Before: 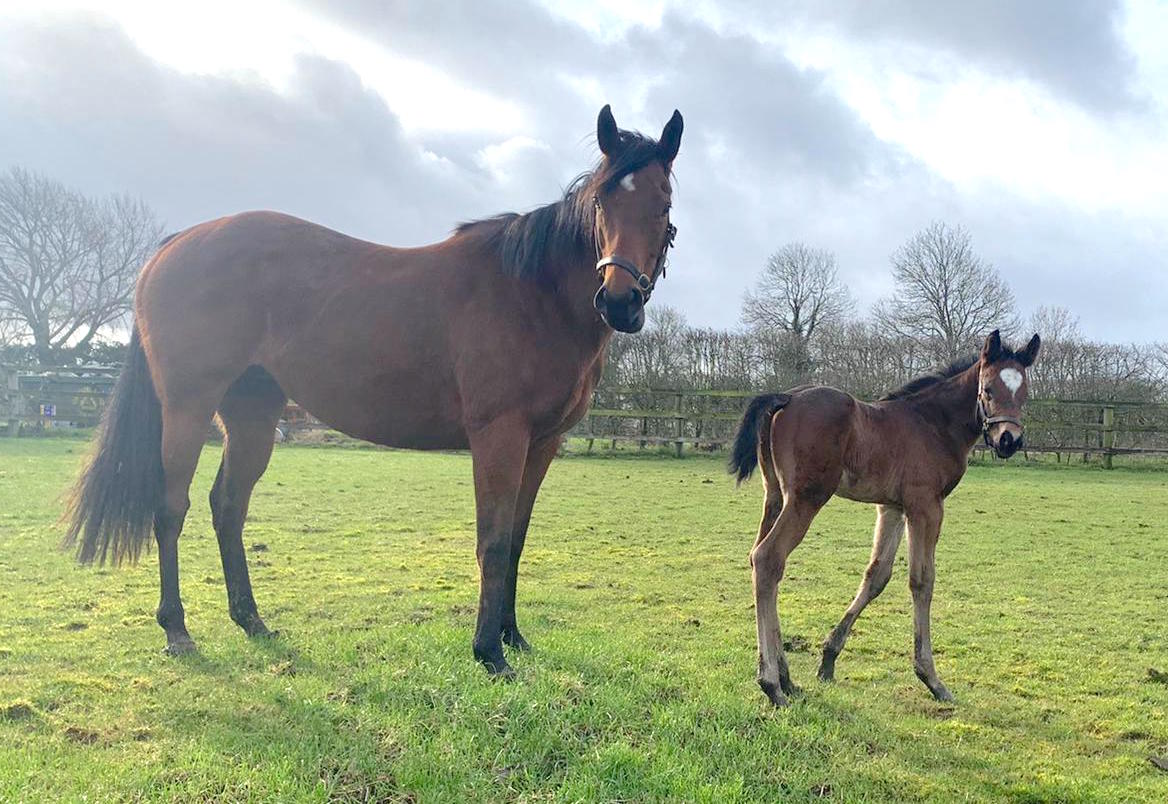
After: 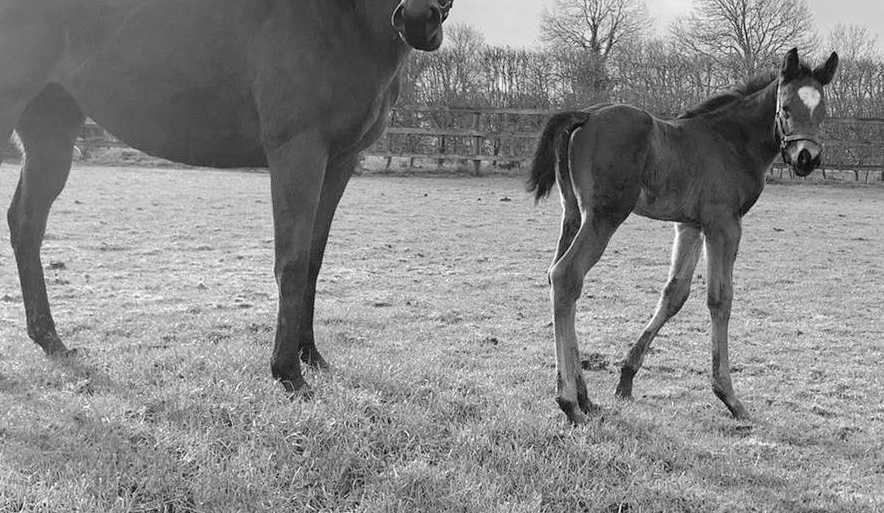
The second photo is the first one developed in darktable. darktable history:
monochrome: a 32, b 64, size 2.3
white balance: emerald 1
crop and rotate: left 17.299%, top 35.115%, right 7.015%, bottom 1.024%
